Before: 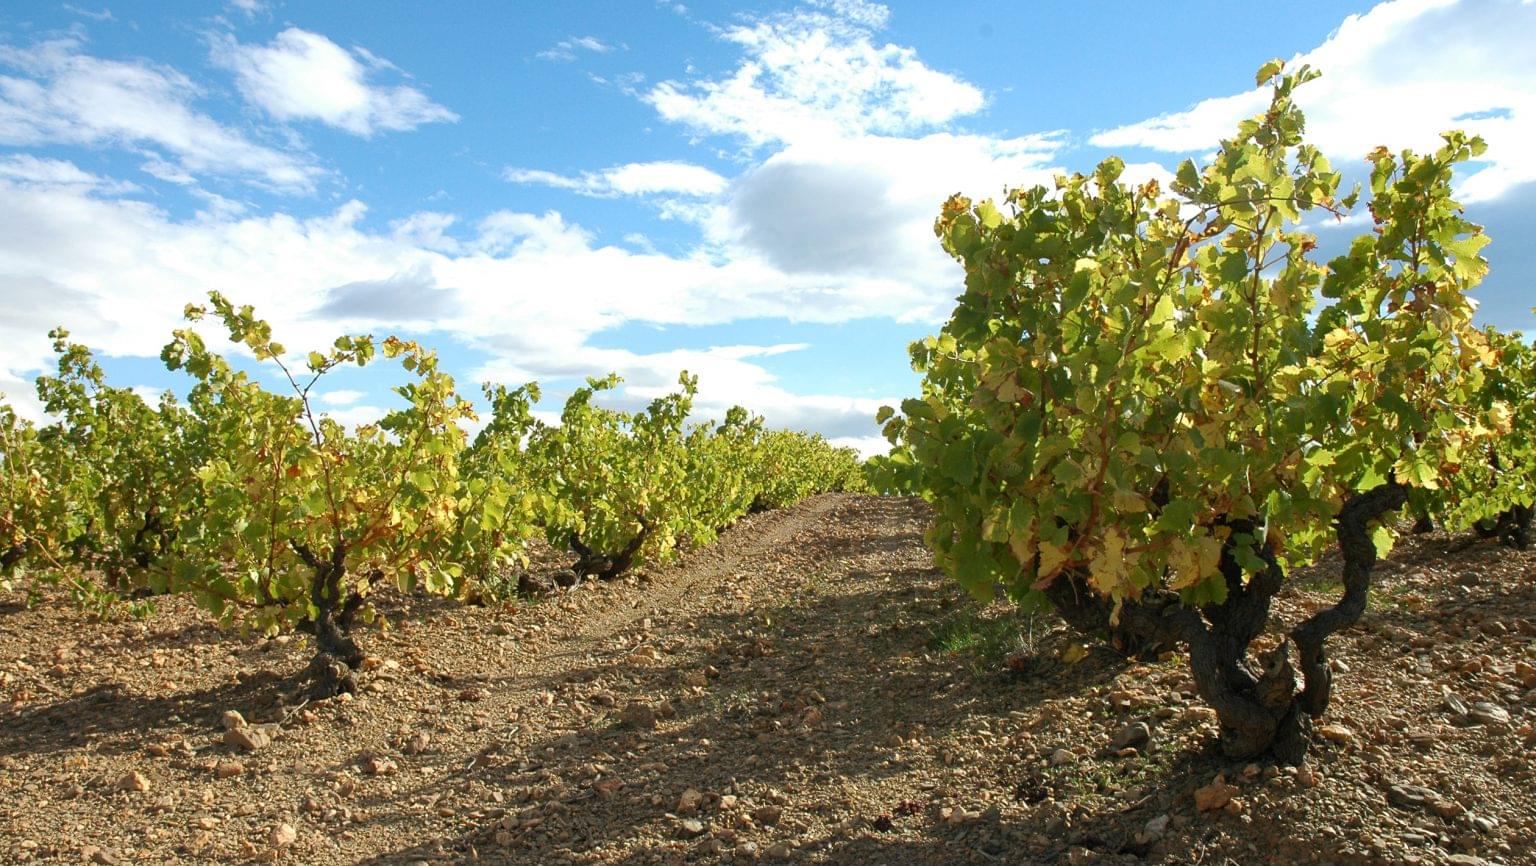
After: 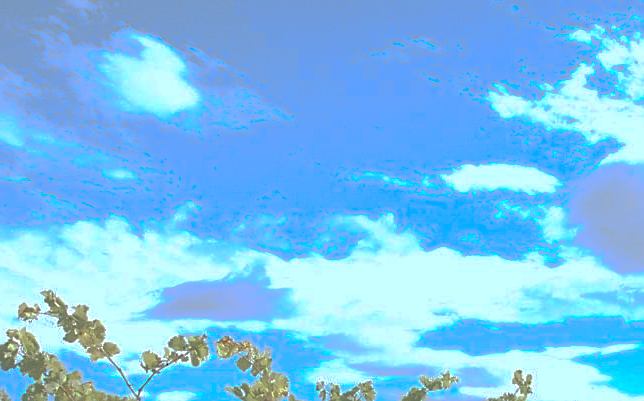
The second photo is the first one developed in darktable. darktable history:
crop and rotate: left 10.817%, top 0.062%, right 47.194%, bottom 53.626%
sharpen: on, module defaults
tone curve: curves: ch0 [(0, 0) (0.003, 0.322) (0.011, 0.327) (0.025, 0.345) (0.044, 0.365) (0.069, 0.378) (0.1, 0.391) (0.136, 0.403) (0.177, 0.412) (0.224, 0.429) (0.277, 0.448) (0.335, 0.474) (0.399, 0.503) (0.468, 0.537) (0.543, 0.57) (0.623, 0.61) (0.709, 0.653) (0.801, 0.699) (0.898, 0.75) (1, 1)], preserve colors none
white balance: red 0.931, blue 1.11
